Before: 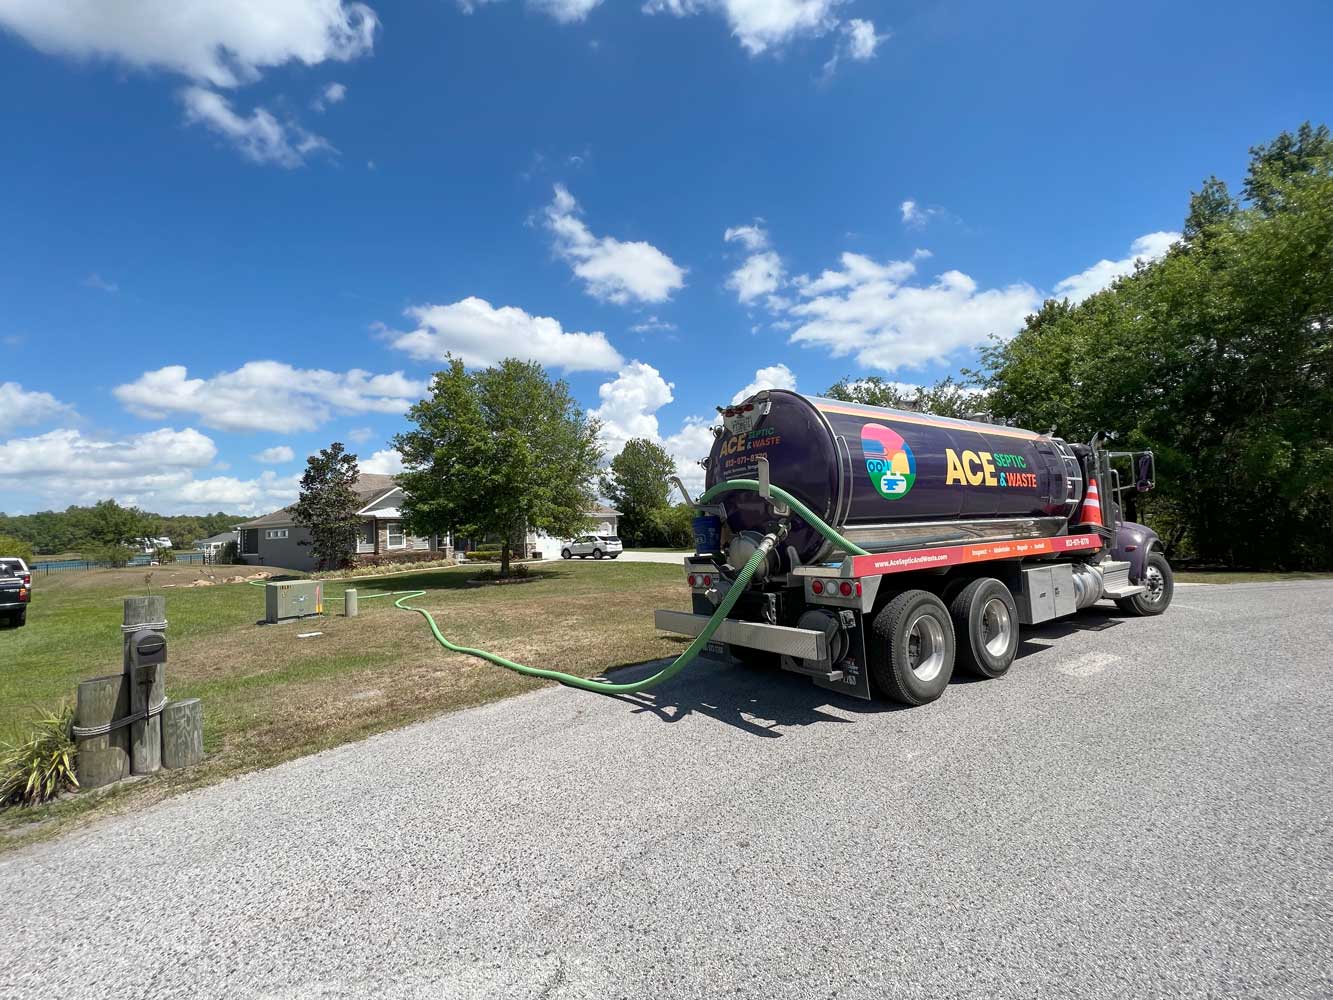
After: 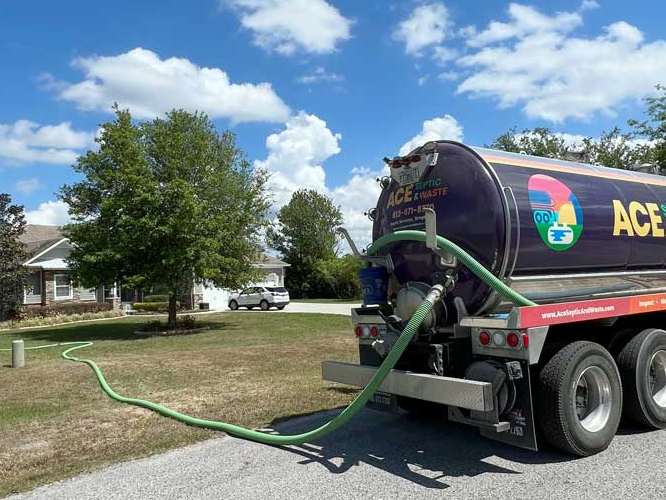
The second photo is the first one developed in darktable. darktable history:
white balance: red 0.978, blue 0.999
crop: left 25%, top 25%, right 25%, bottom 25%
